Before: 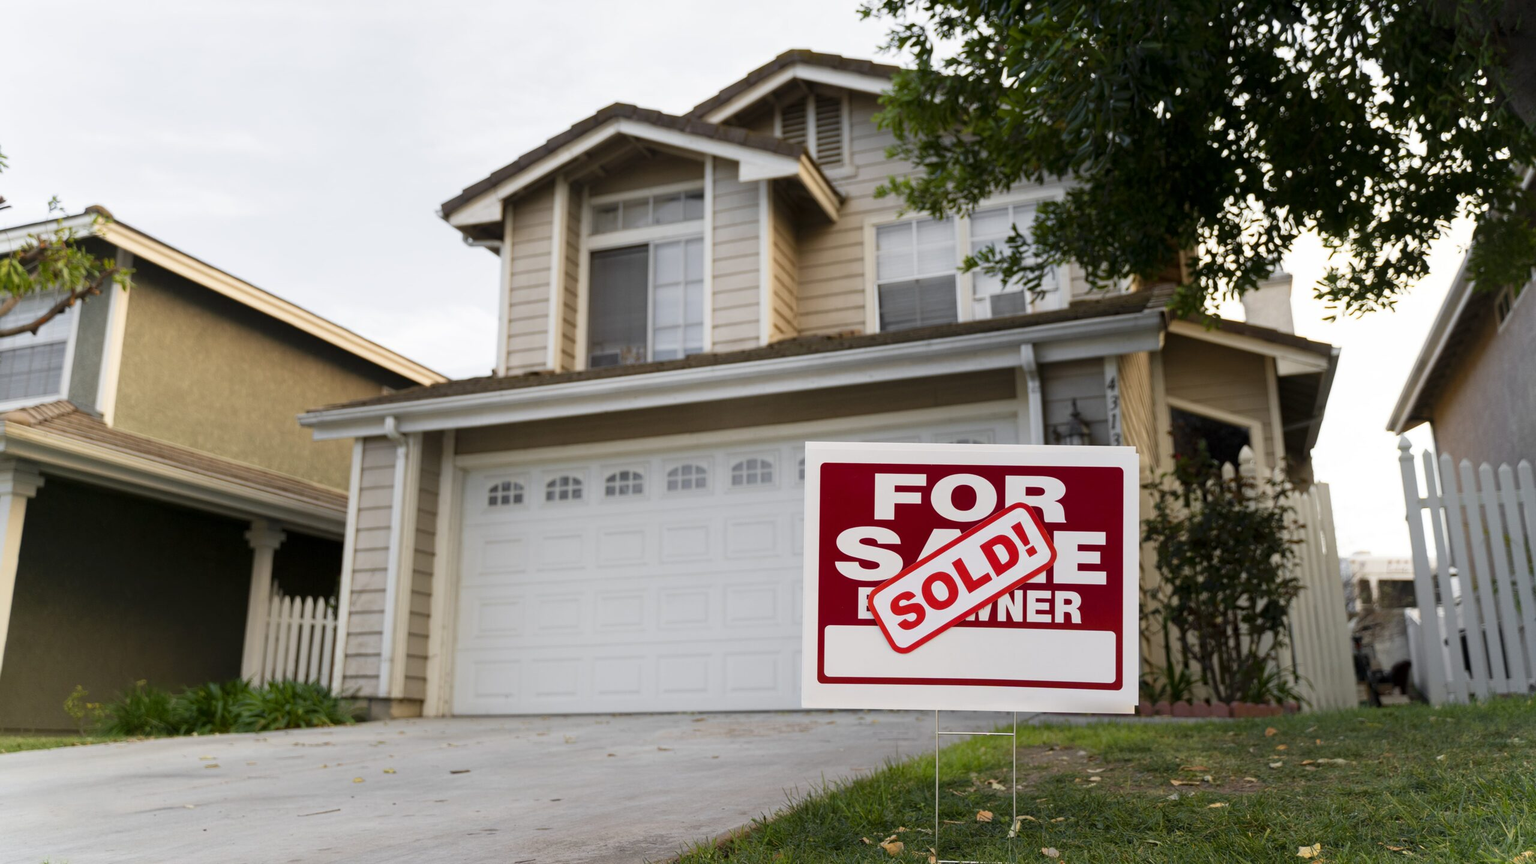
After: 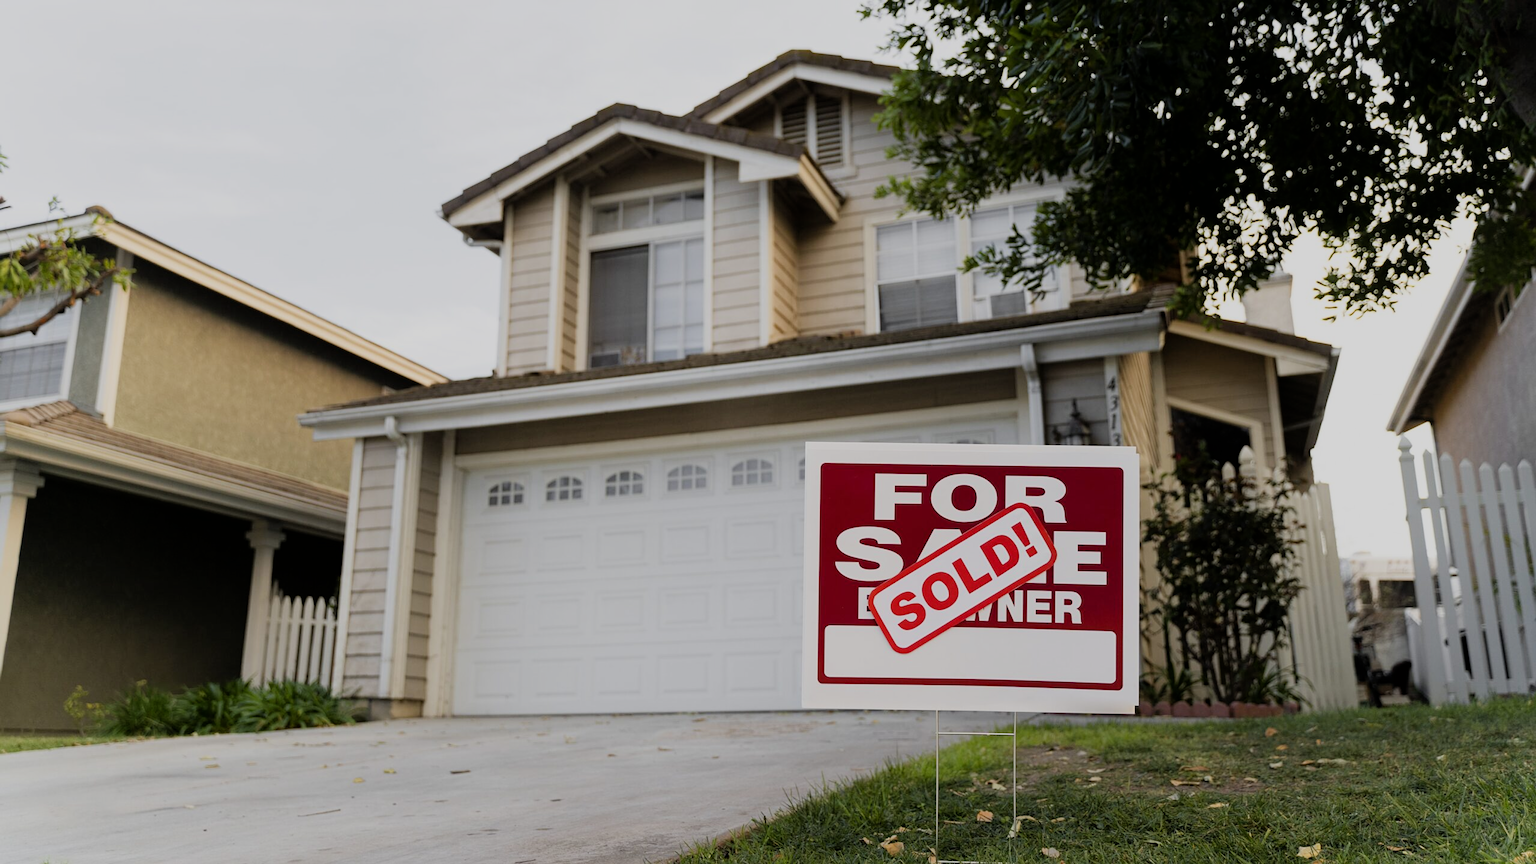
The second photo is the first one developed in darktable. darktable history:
sharpen: amount 0.2
filmic rgb: black relative exposure -7.65 EV, white relative exposure 4.56 EV, hardness 3.61
